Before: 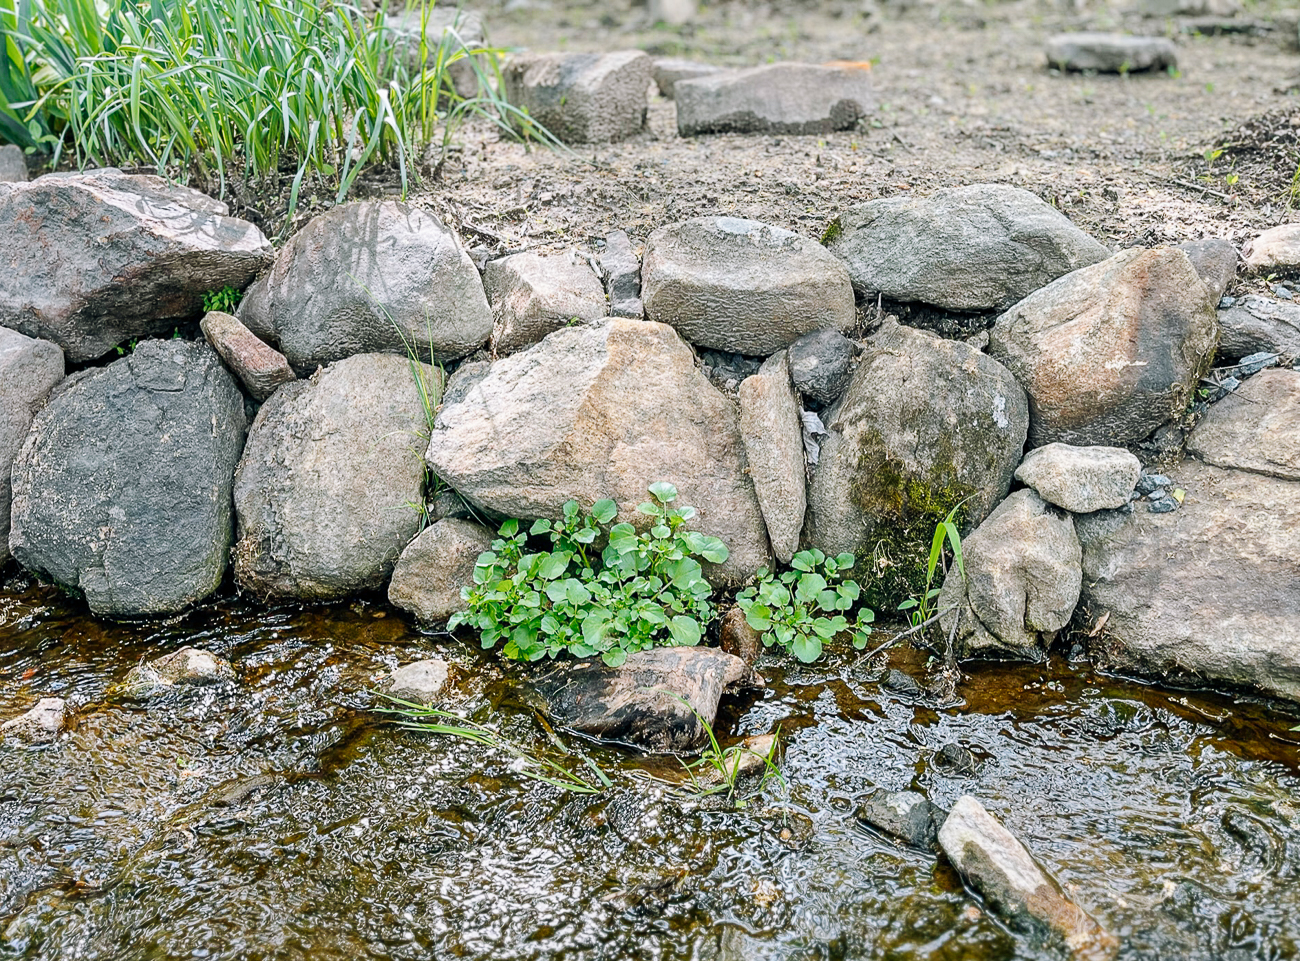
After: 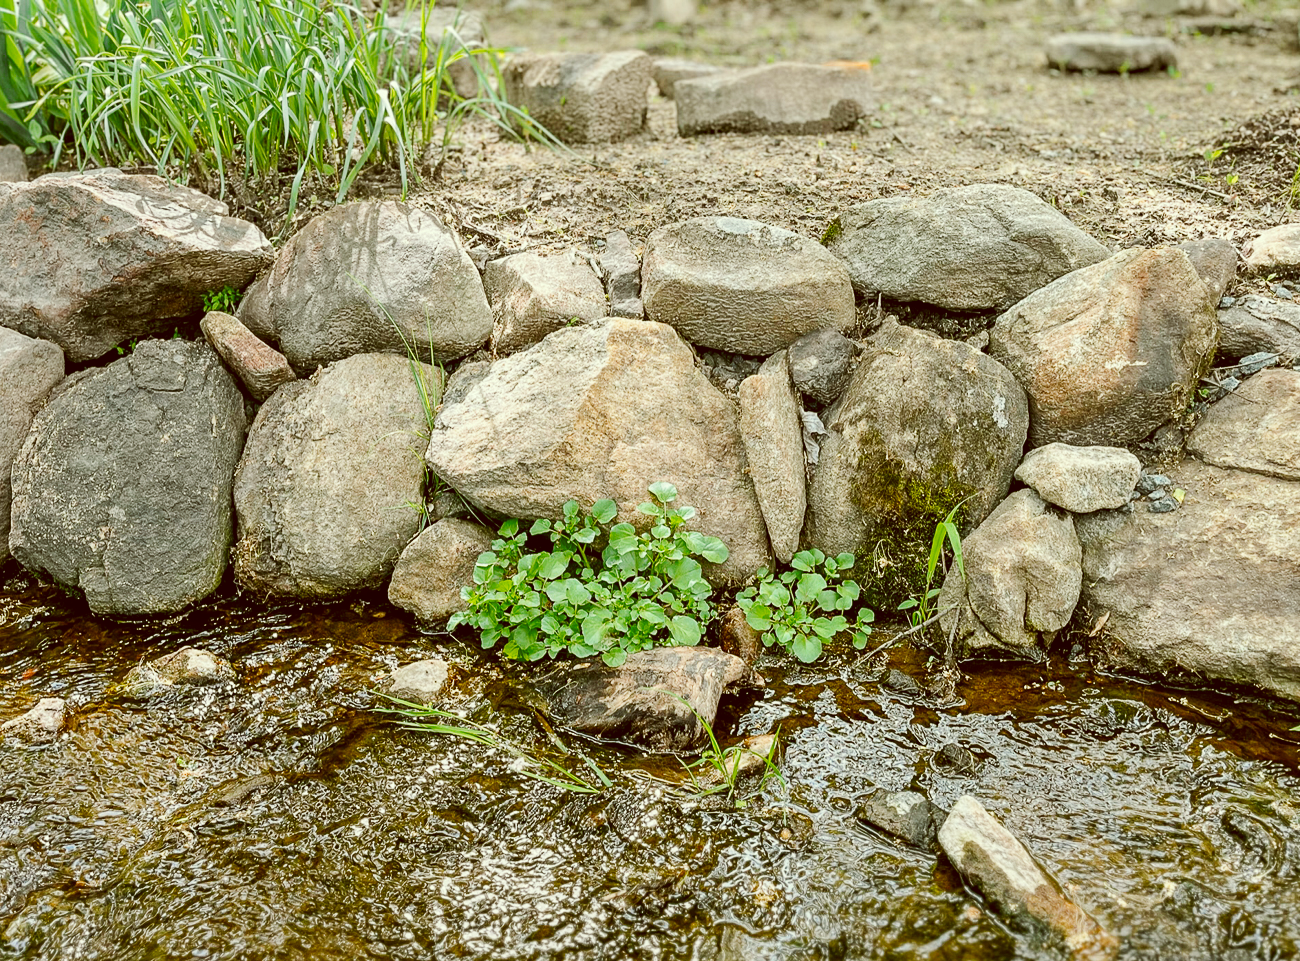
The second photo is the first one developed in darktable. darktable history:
color correction: highlights a* -5.33, highlights b* 9.8, shadows a* 9.48, shadows b* 24.54
